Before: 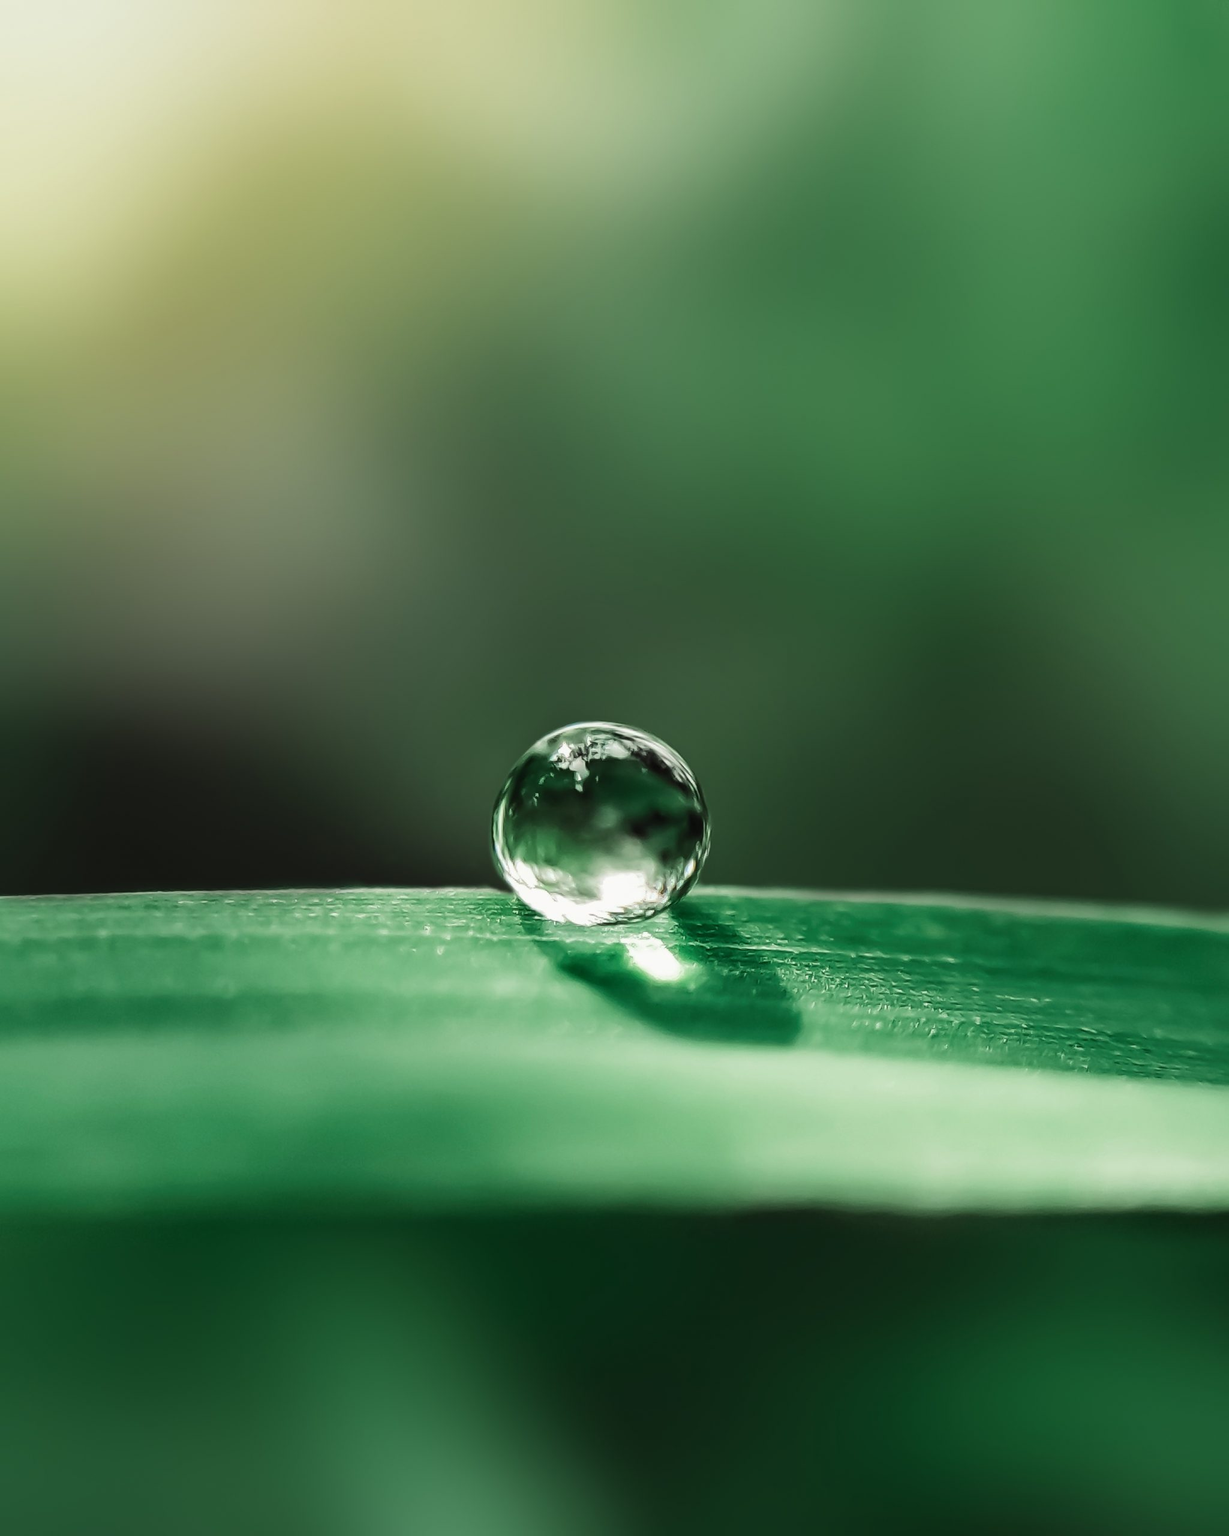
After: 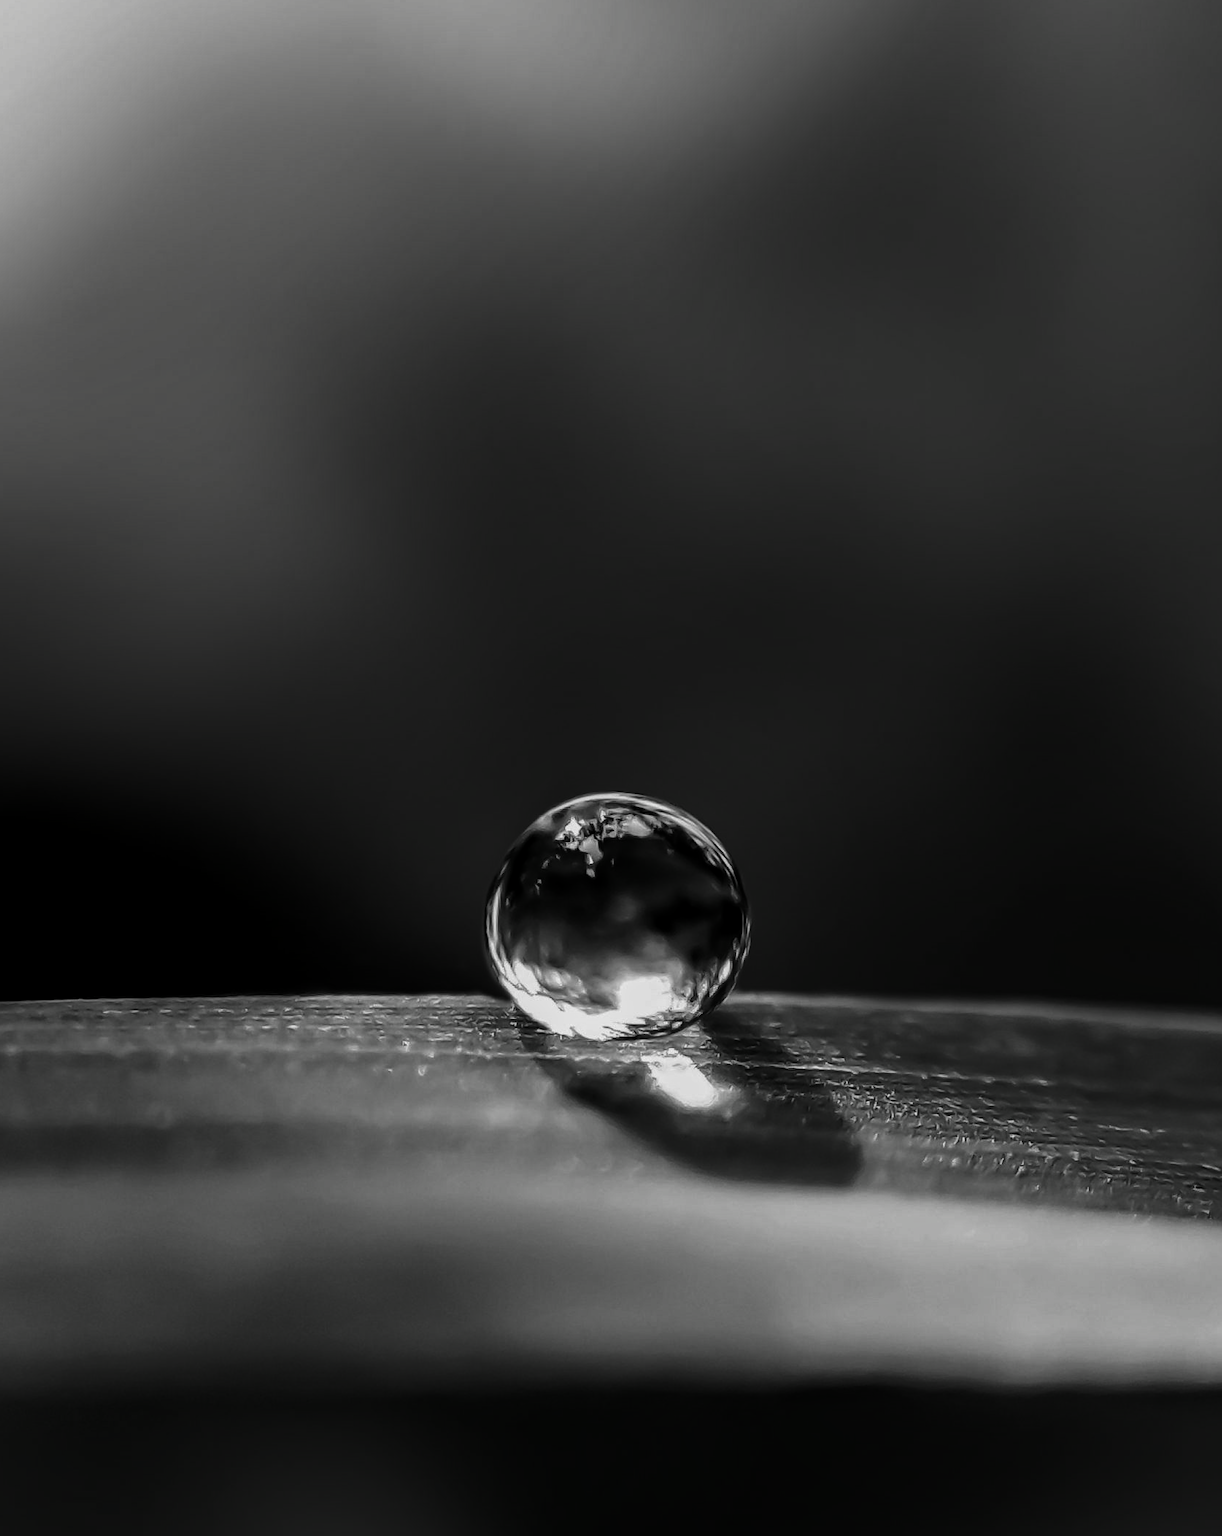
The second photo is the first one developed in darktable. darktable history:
crop and rotate: left 7.64%, top 4.594%, right 10.613%, bottom 13.144%
contrast brightness saturation: contrast -0.04, brightness -0.59, saturation -0.987
local contrast: detail 118%
